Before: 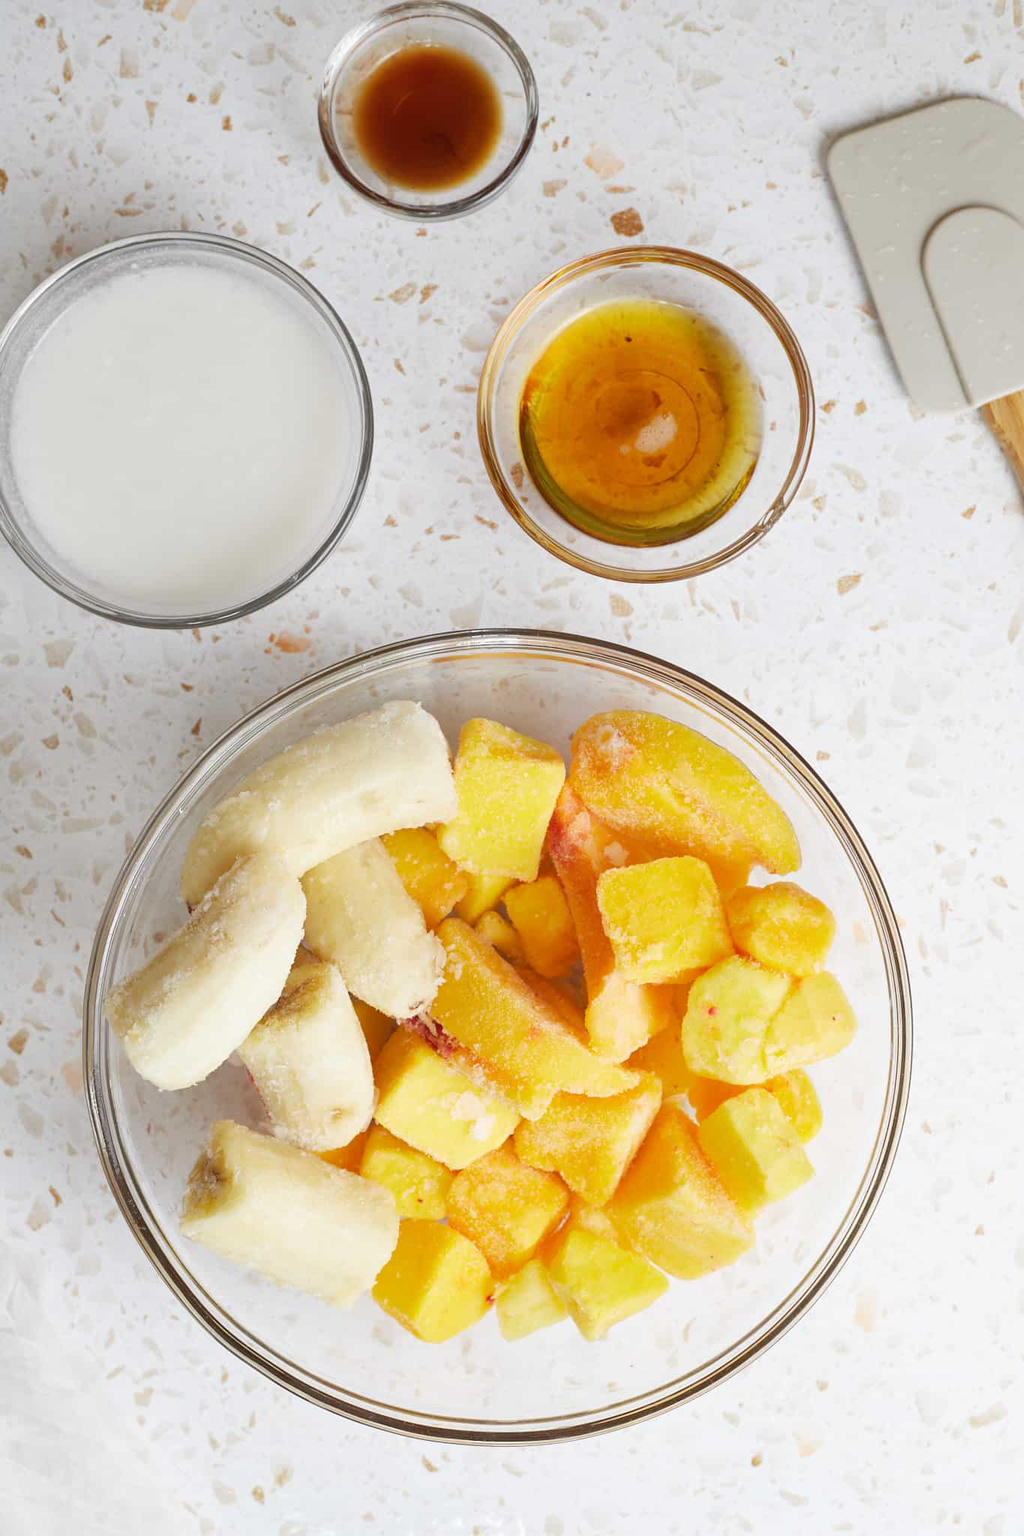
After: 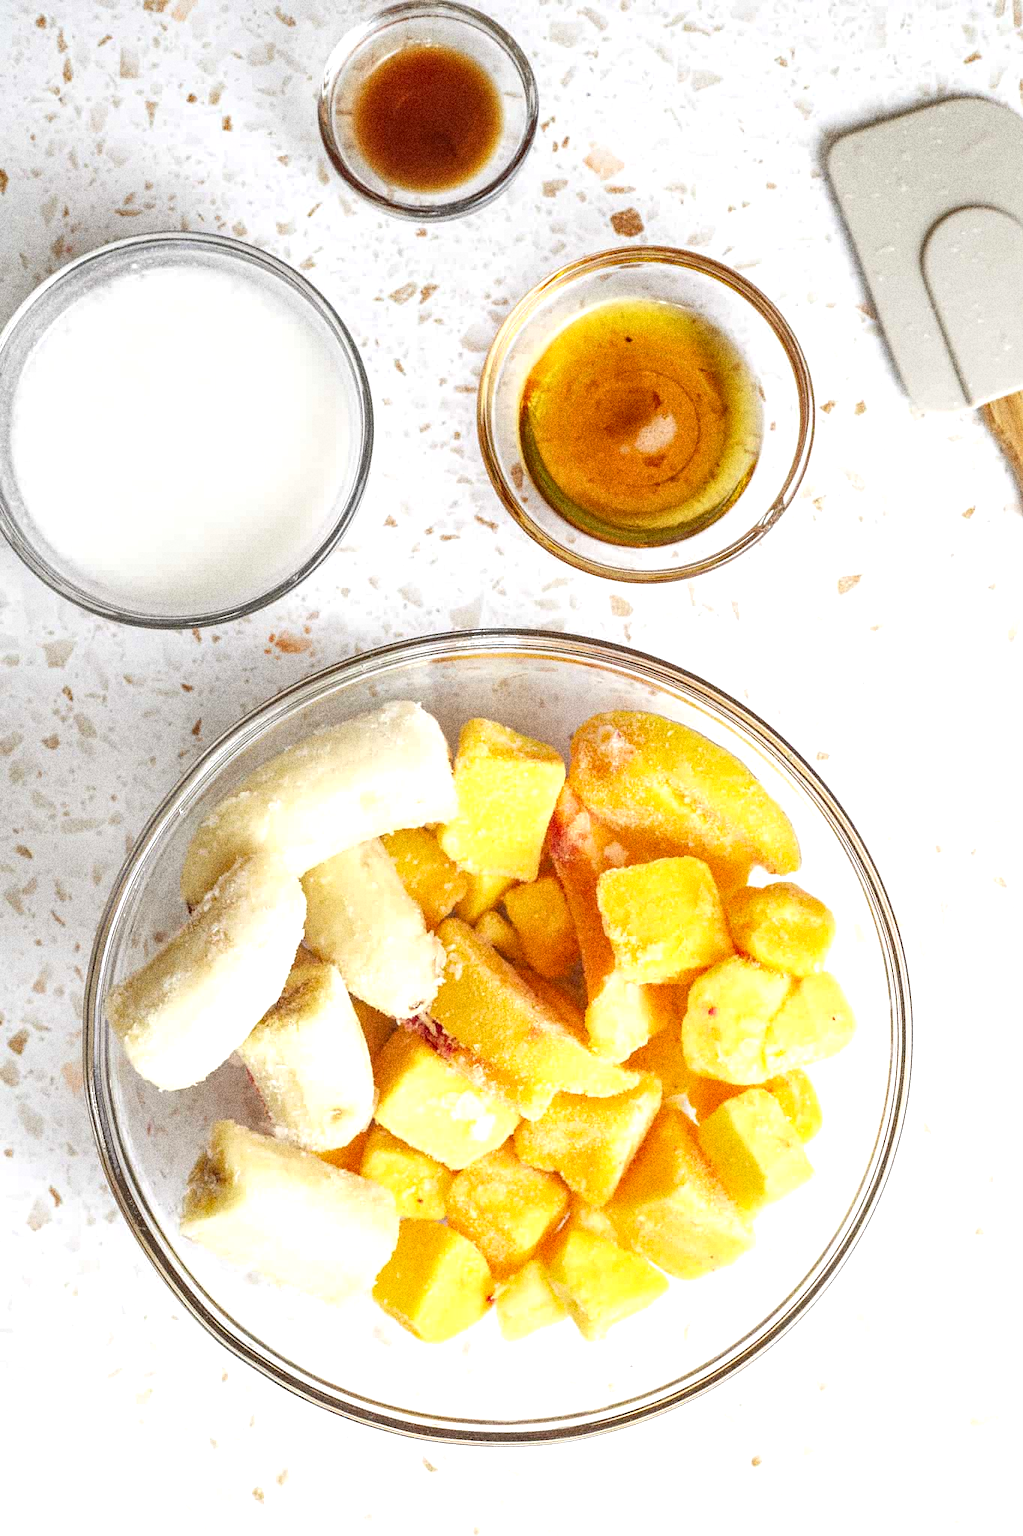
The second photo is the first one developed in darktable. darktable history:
grain: coarseness 10.62 ISO, strength 55.56%
exposure: black level correction 0, exposure 0.5 EV, compensate exposure bias true, compensate highlight preservation false
local contrast: highlights 61%, detail 143%, midtone range 0.428
